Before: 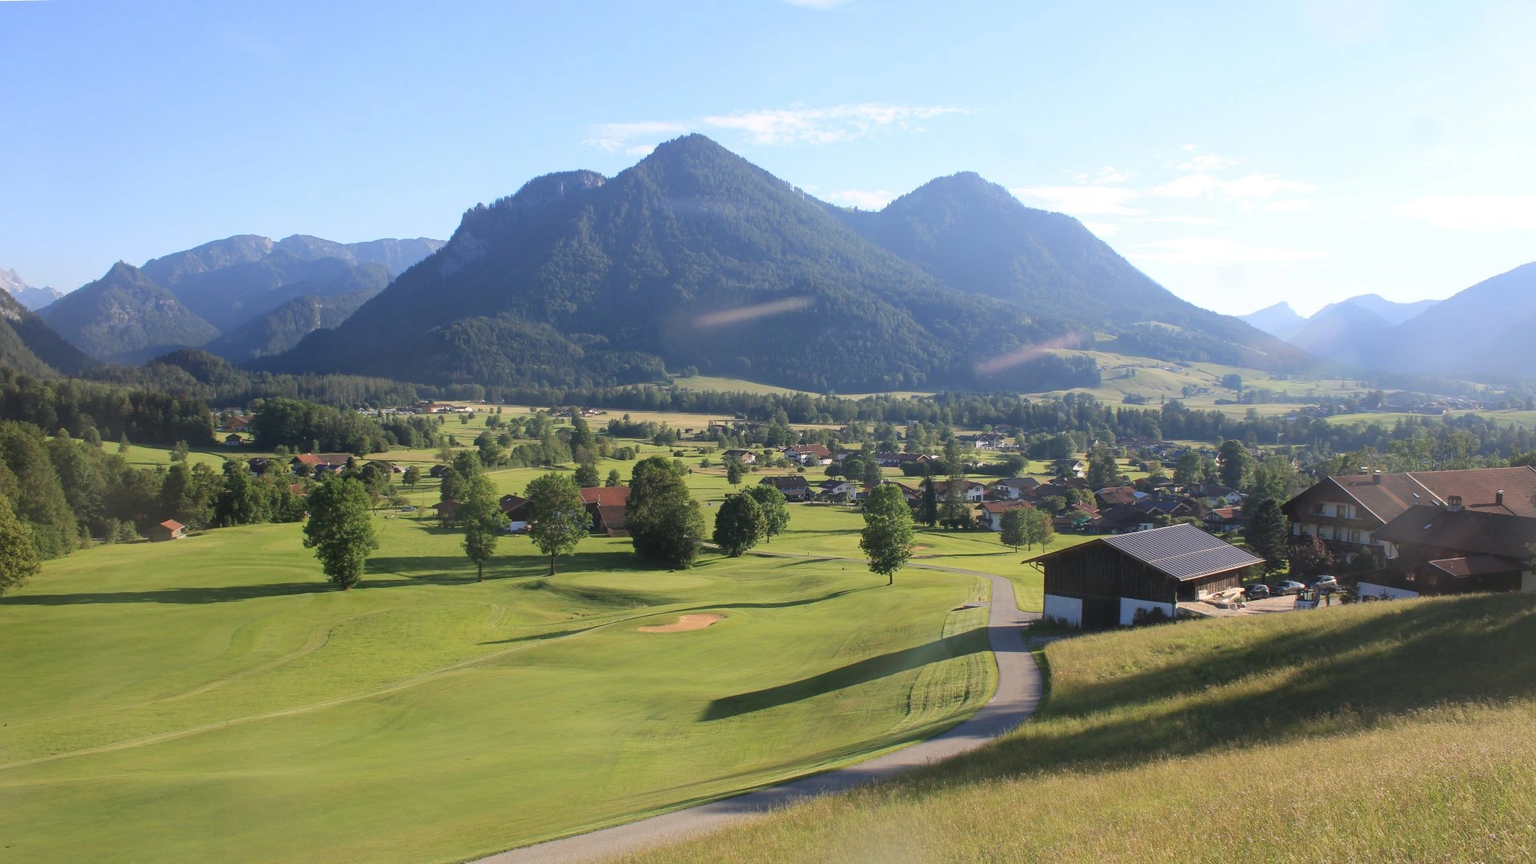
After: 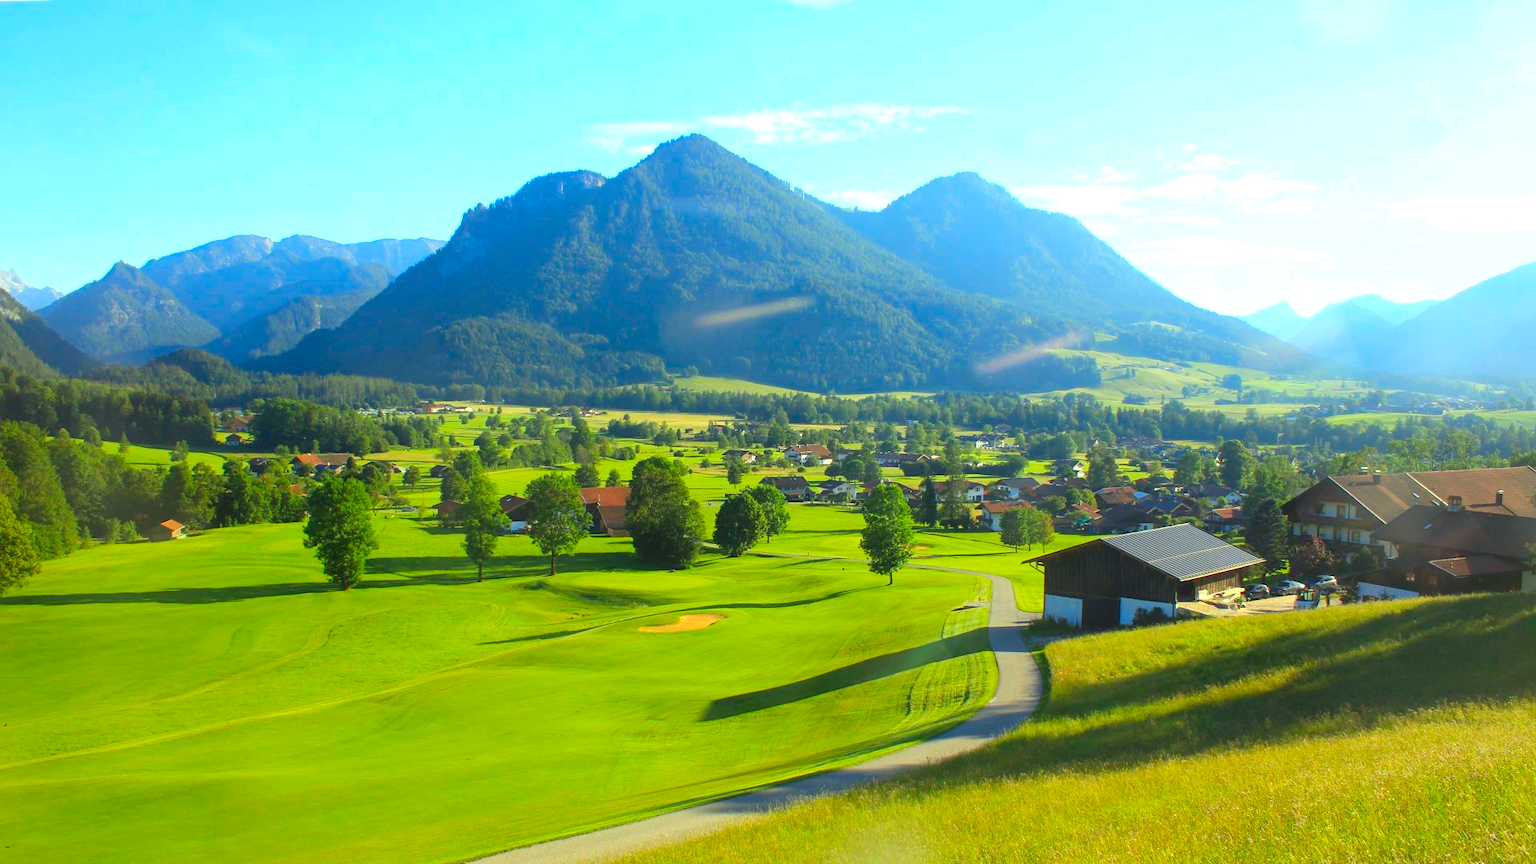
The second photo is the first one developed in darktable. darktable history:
exposure: black level correction 0.001, exposure 0.498 EV, compensate highlight preservation false
color correction: highlights a* -10.75, highlights b* 9.83, saturation 1.71
